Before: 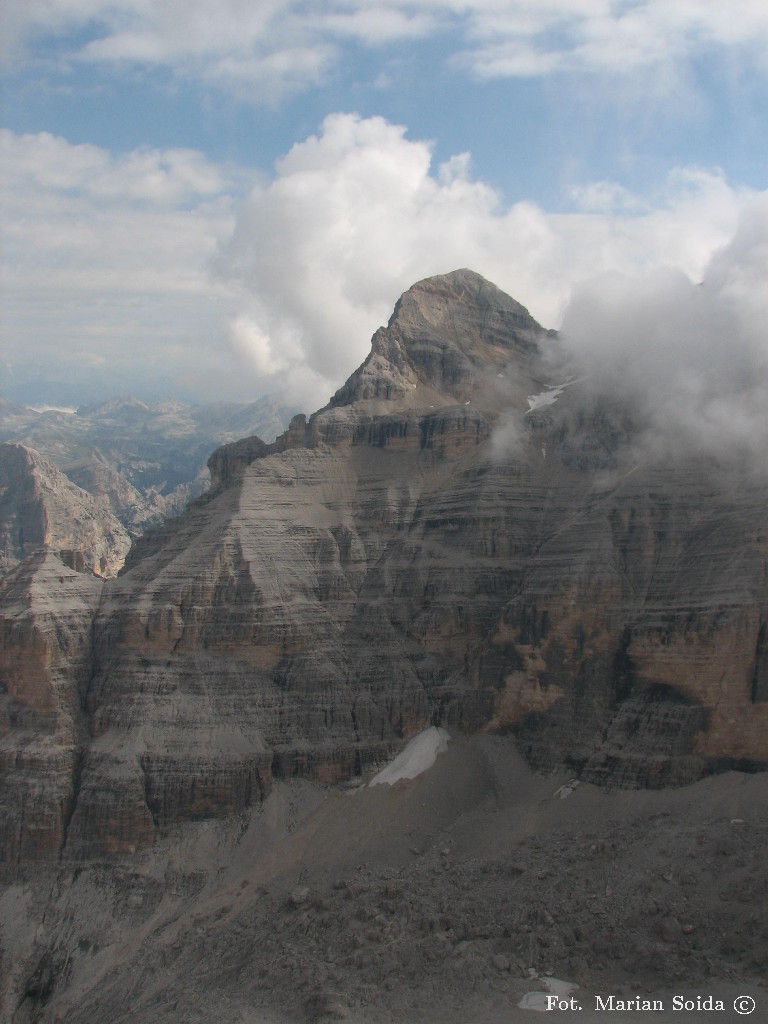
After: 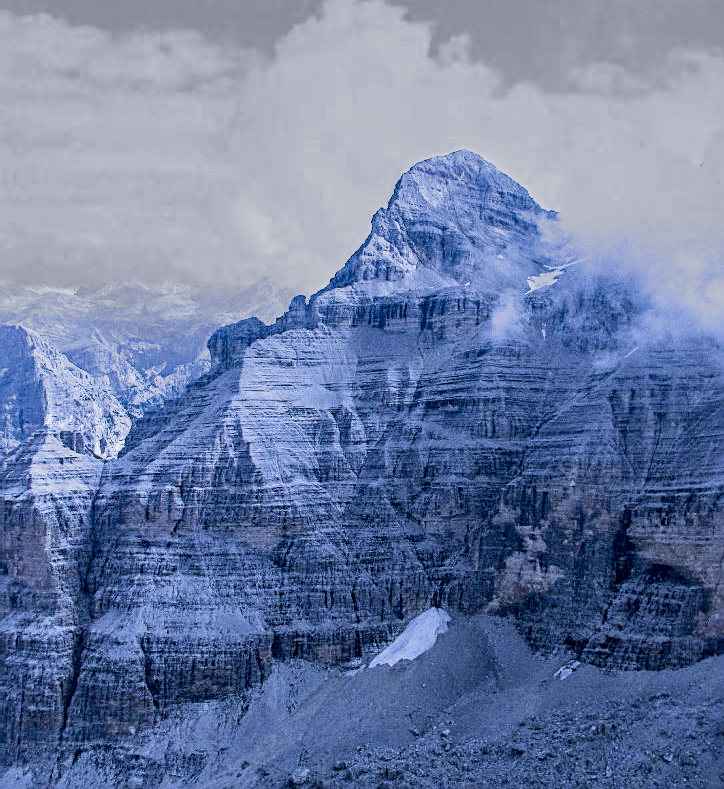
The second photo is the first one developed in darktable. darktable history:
contrast equalizer: octaves 7, y [[0.502, 0.517, 0.543, 0.576, 0.611, 0.631], [0.5 ×6], [0.5 ×6], [0 ×6], [0 ×6]]
sharpen: on, module defaults
exposure: black level correction 0.007, exposure 0.159 EV, compensate highlight preservation false
white balance: red 0.766, blue 1.537
filmic rgb: middle gray luminance 9.23%, black relative exposure -10.55 EV, white relative exposure 3.45 EV, threshold 6 EV, target black luminance 0%, hardness 5.98, latitude 59.69%, contrast 1.087, highlights saturation mix 5%, shadows ↔ highlights balance 29.23%, add noise in highlights 0, color science v3 (2019), use custom middle-gray values true, iterations of high-quality reconstruction 0, contrast in highlights soft, enable highlight reconstruction true
contrast brightness saturation: contrast 0.03, brightness -0.04
crop and rotate: angle 0.03°, top 11.643%, right 5.651%, bottom 11.189%
local contrast: detail 150%
